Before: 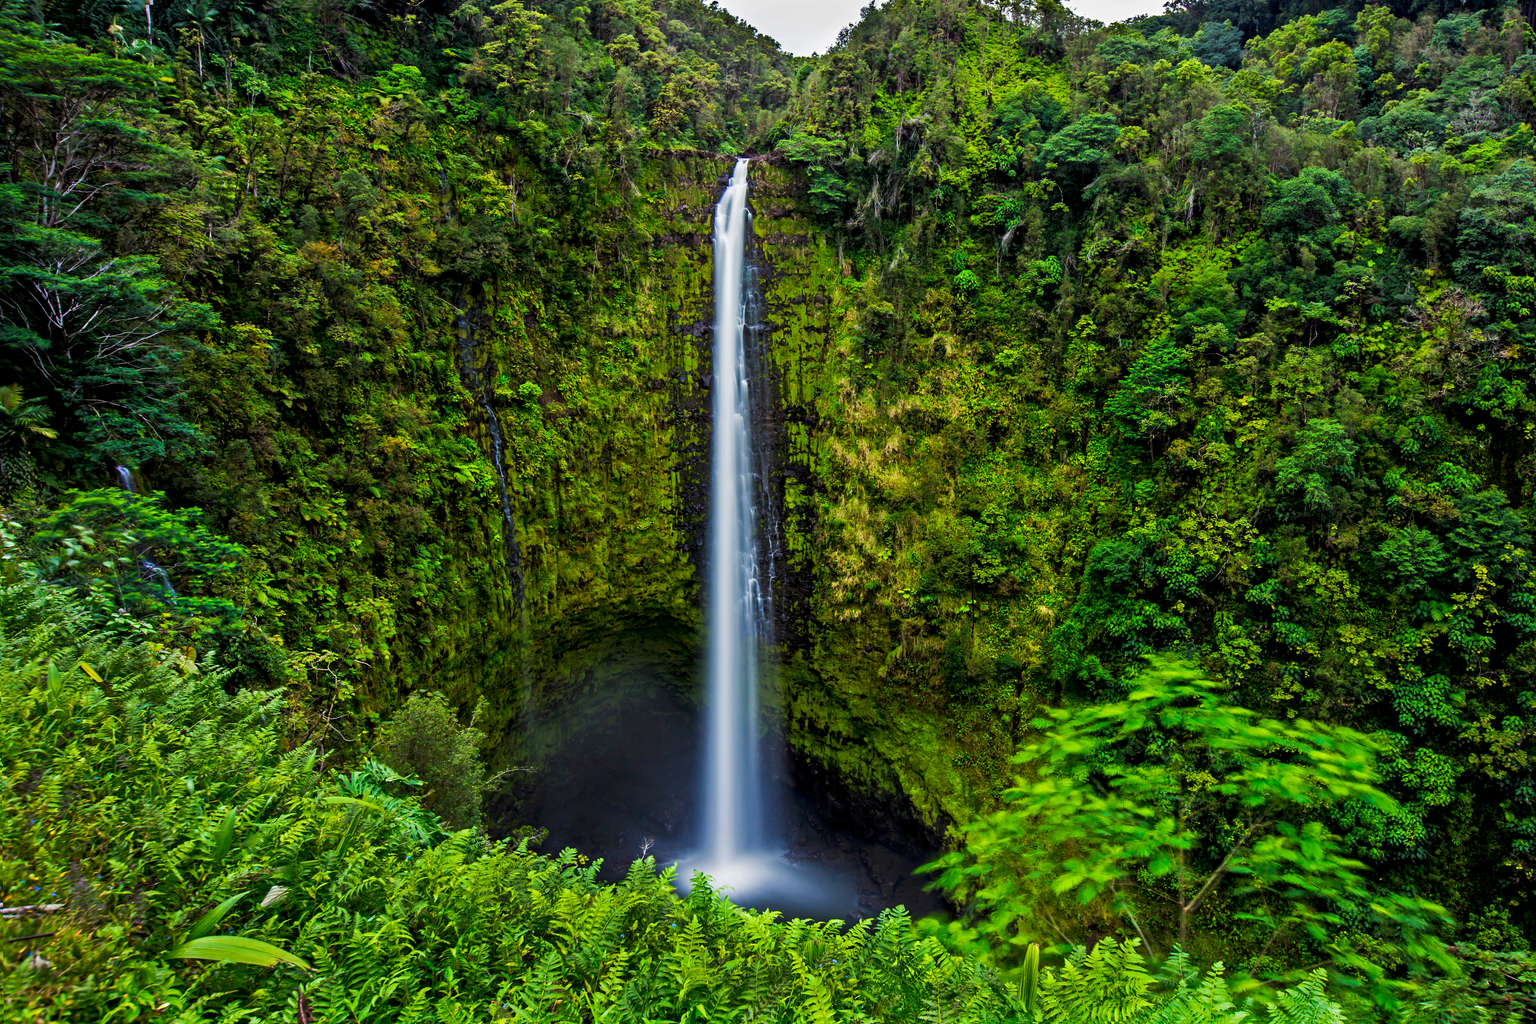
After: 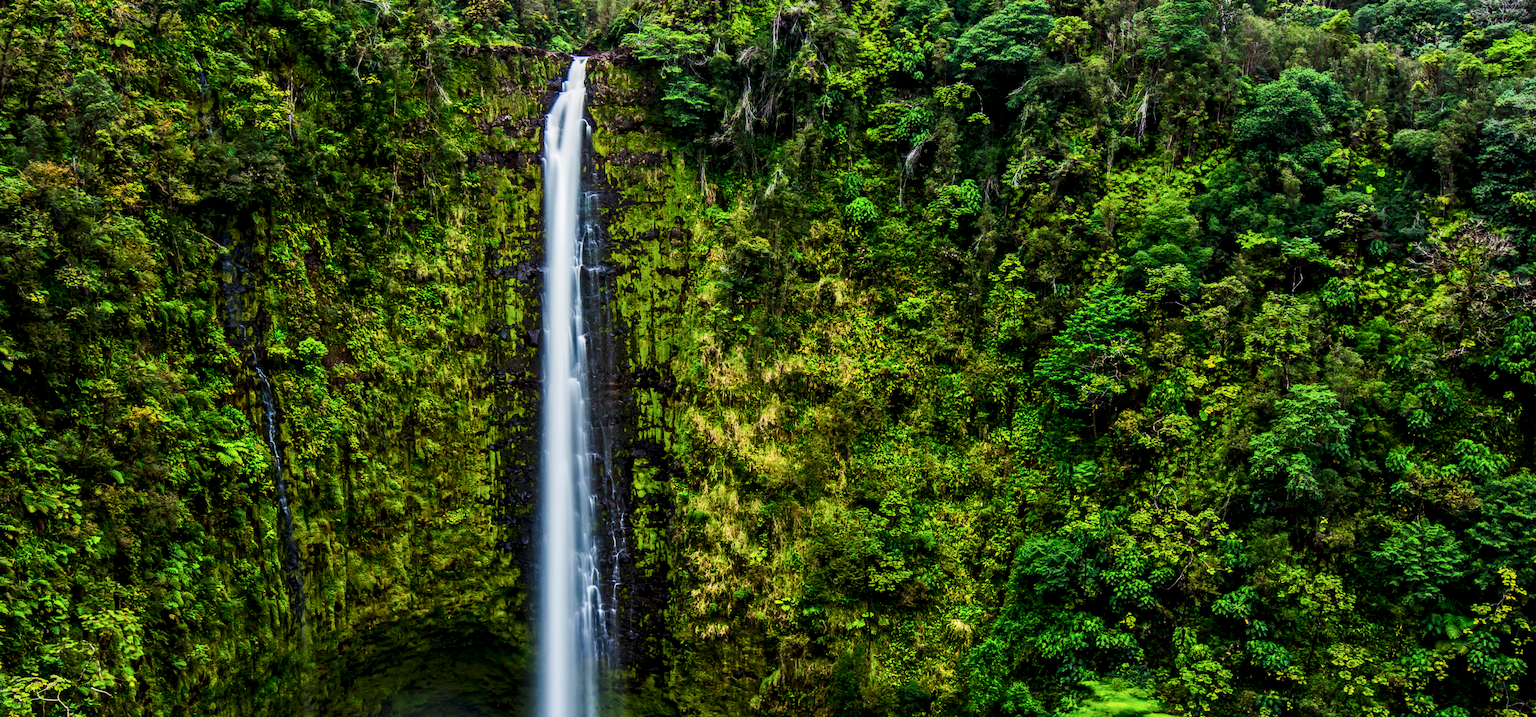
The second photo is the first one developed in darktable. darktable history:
crop: left 18.38%, top 11.092%, right 2.134%, bottom 33.217%
local contrast: on, module defaults
contrast brightness saturation: contrast 0.22
